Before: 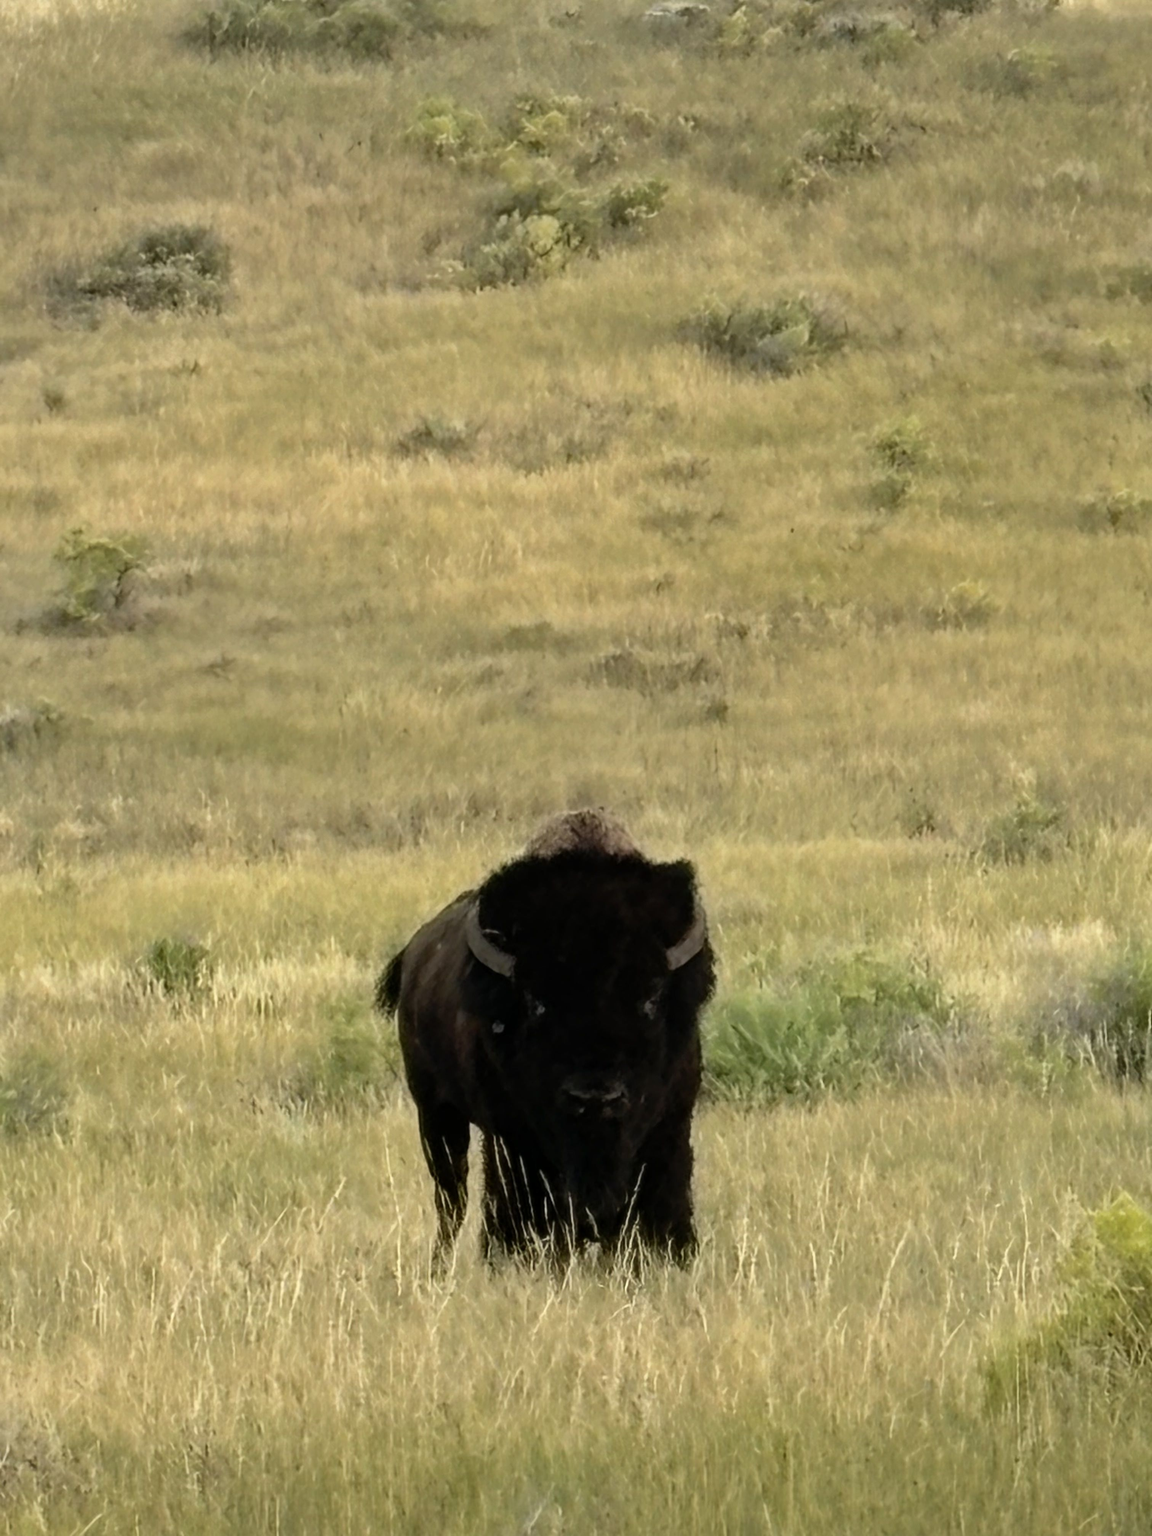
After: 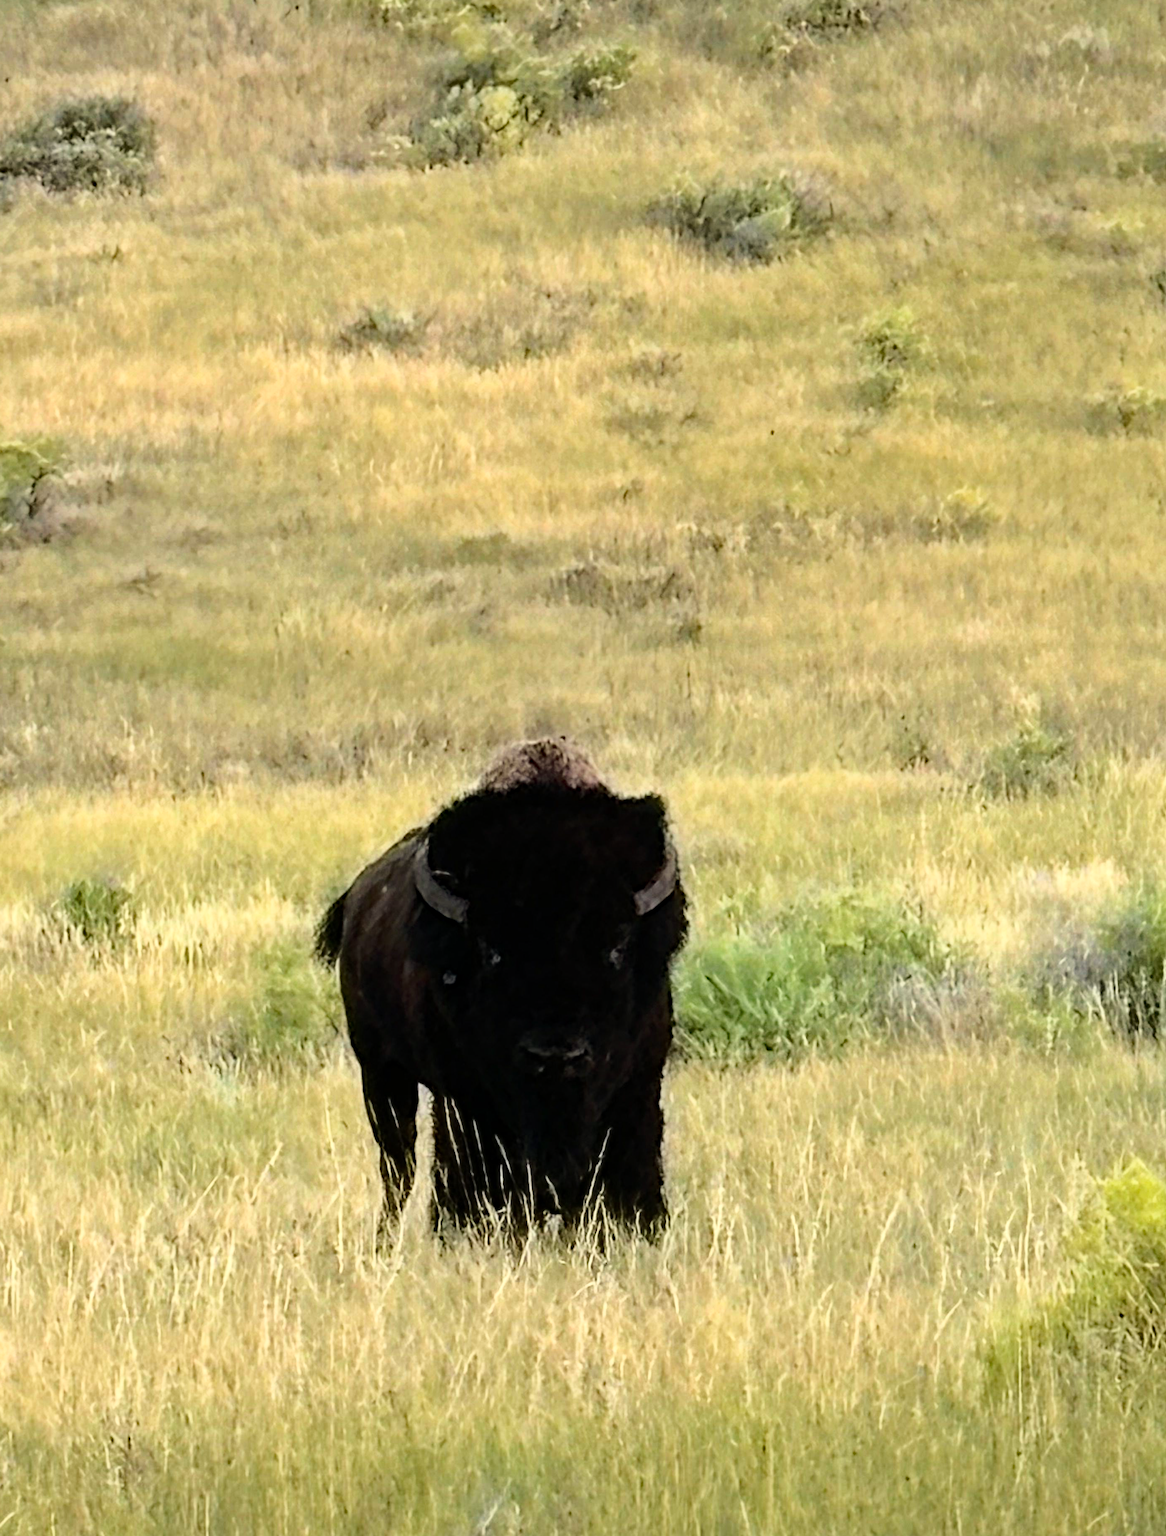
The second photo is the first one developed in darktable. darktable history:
crop and rotate: left 7.786%, top 8.927%
haze removal: strength 0.421, compatibility mode true, adaptive false
base curve: curves: ch0 [(0, 0) (0.028, 0.03) (0.121, 0.232) (0.46, 0.748) (0.859, 0.968) (1, 1)]
